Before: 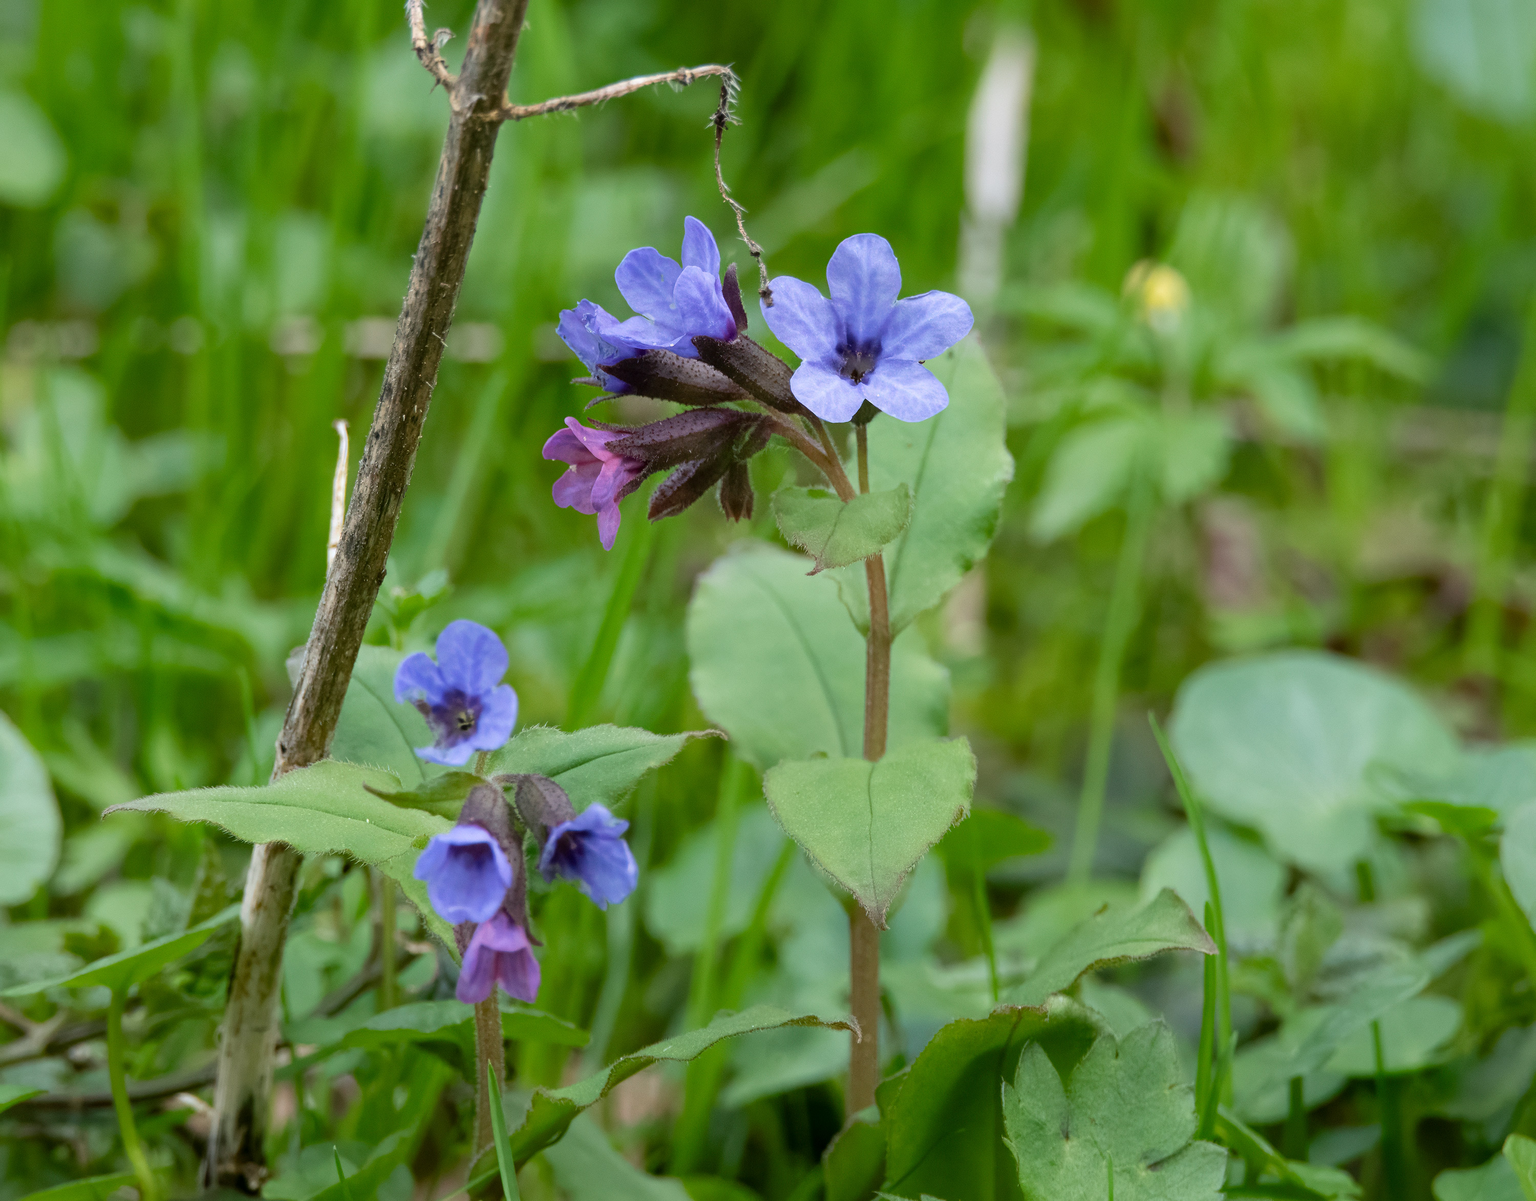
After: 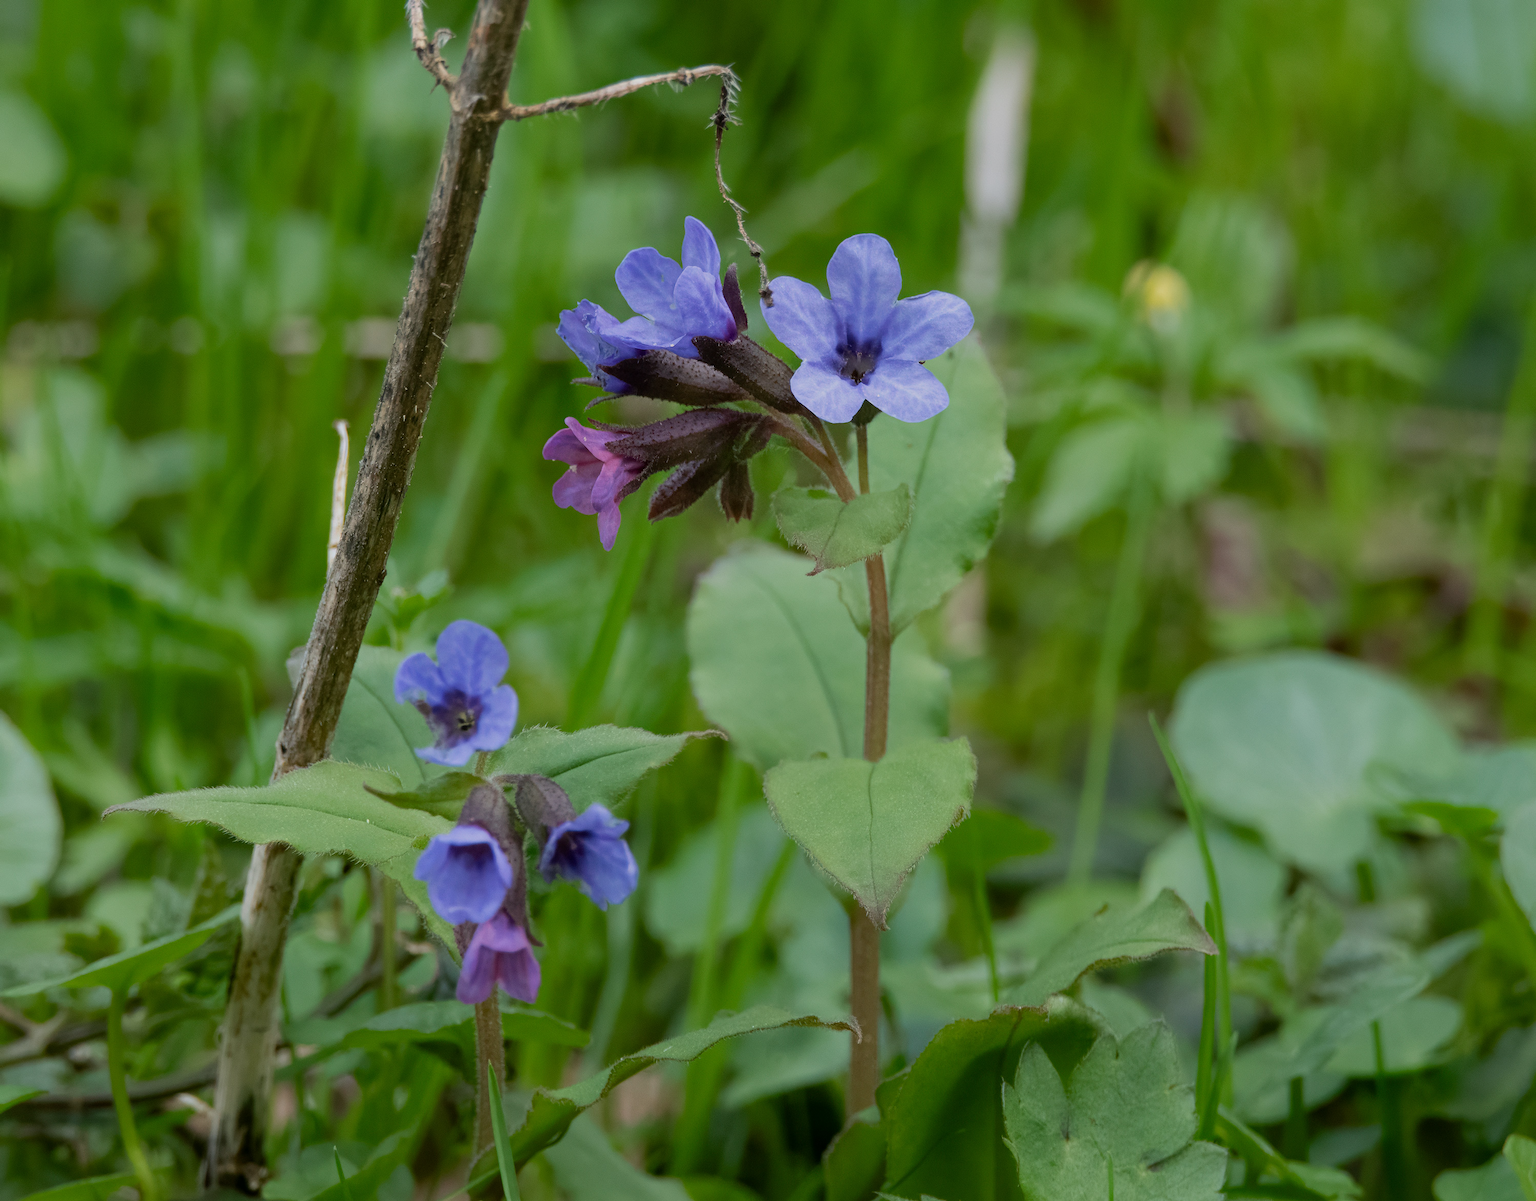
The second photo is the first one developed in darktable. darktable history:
exposure: exposure -0.491 EV, compensate highlight preservation false
